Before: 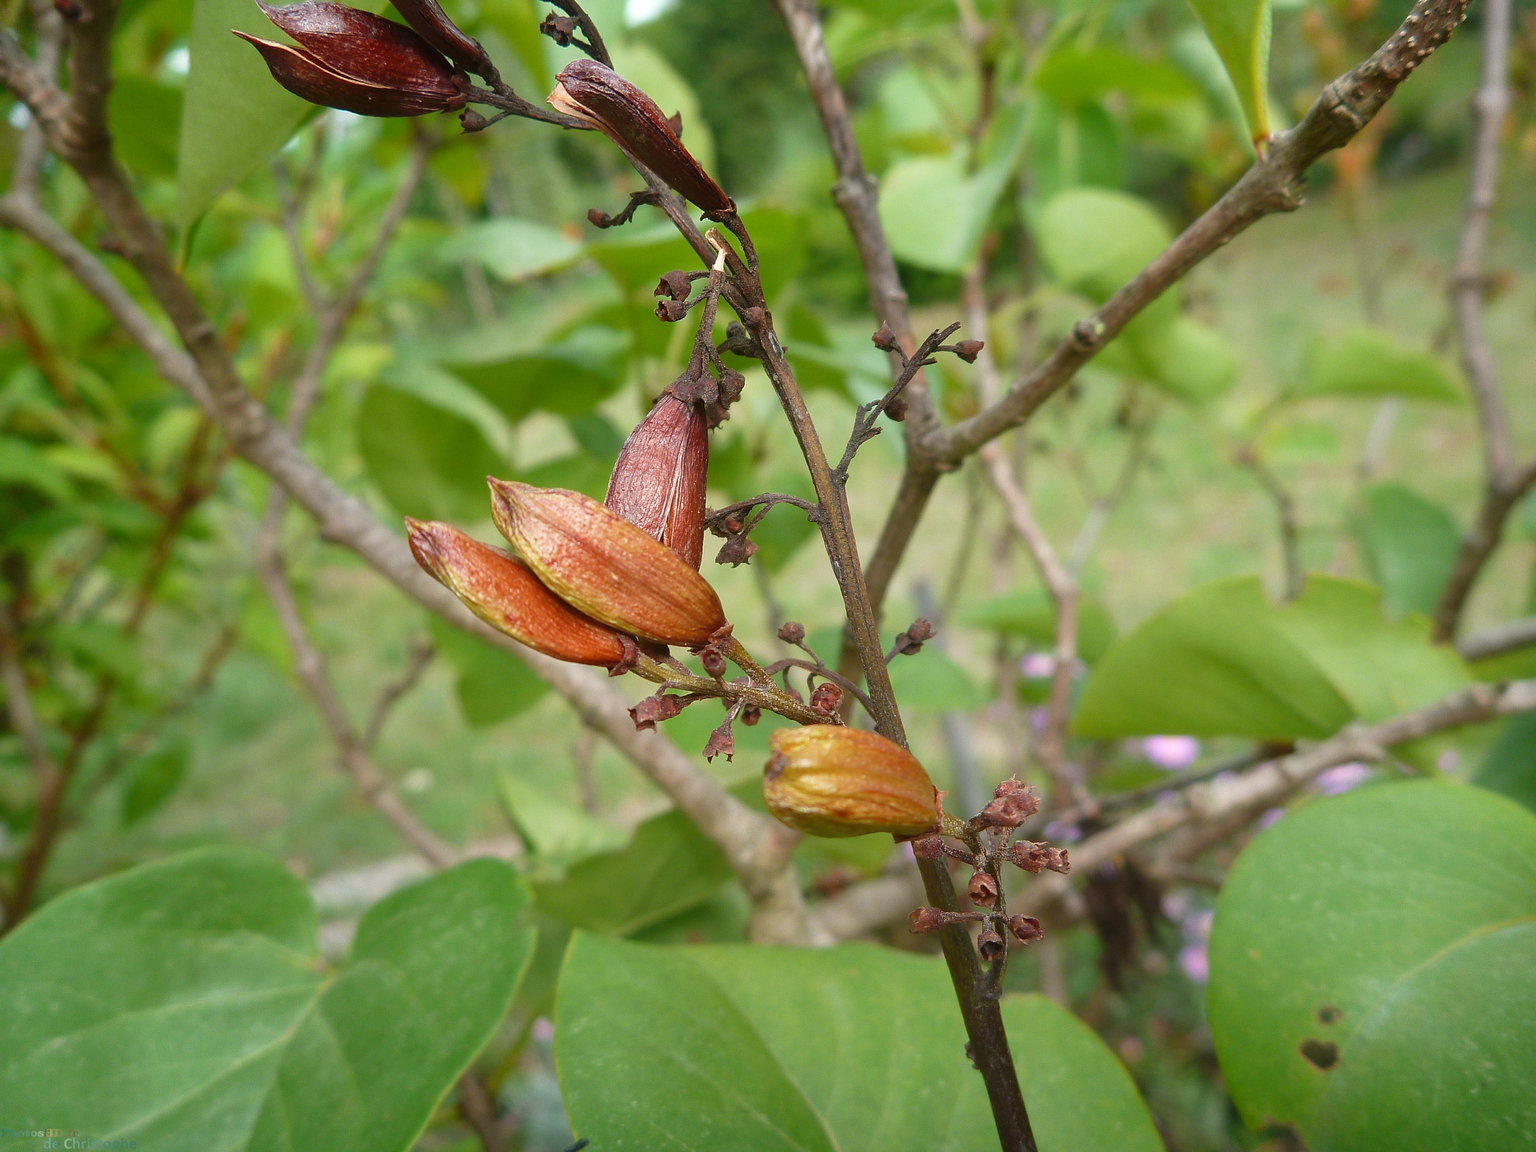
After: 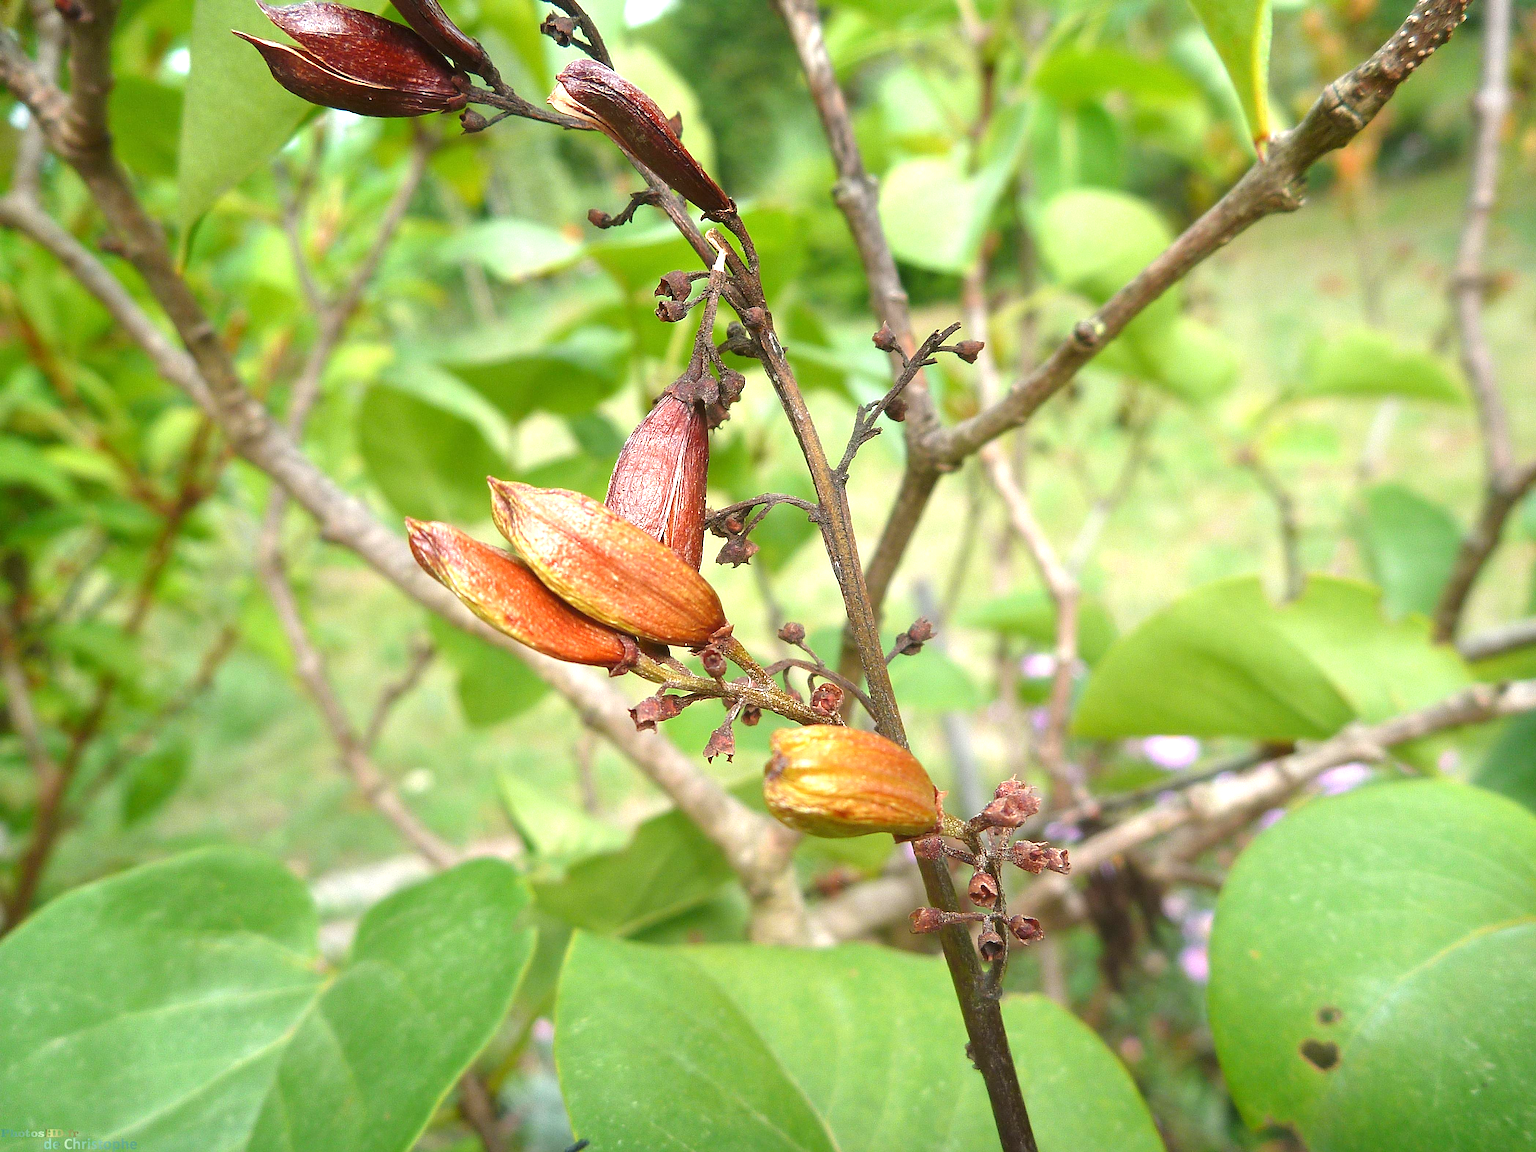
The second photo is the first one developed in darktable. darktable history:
tone equalizer: on, module defaults
exposure: exposure 0.947 EV, compensate exposure bias true, compensate highlight preservation false
sharpen: radius 2.484, amount 0.332
levels: white 99.93%
